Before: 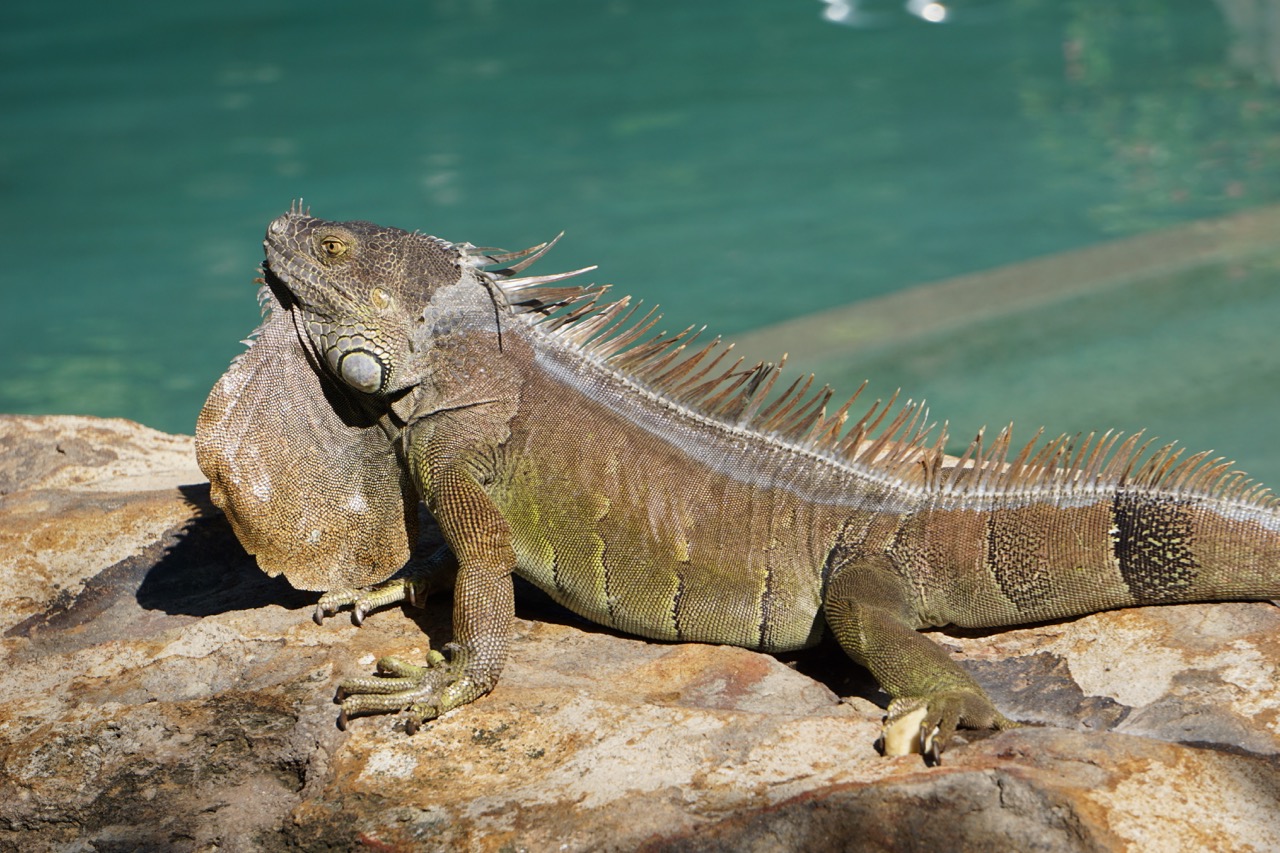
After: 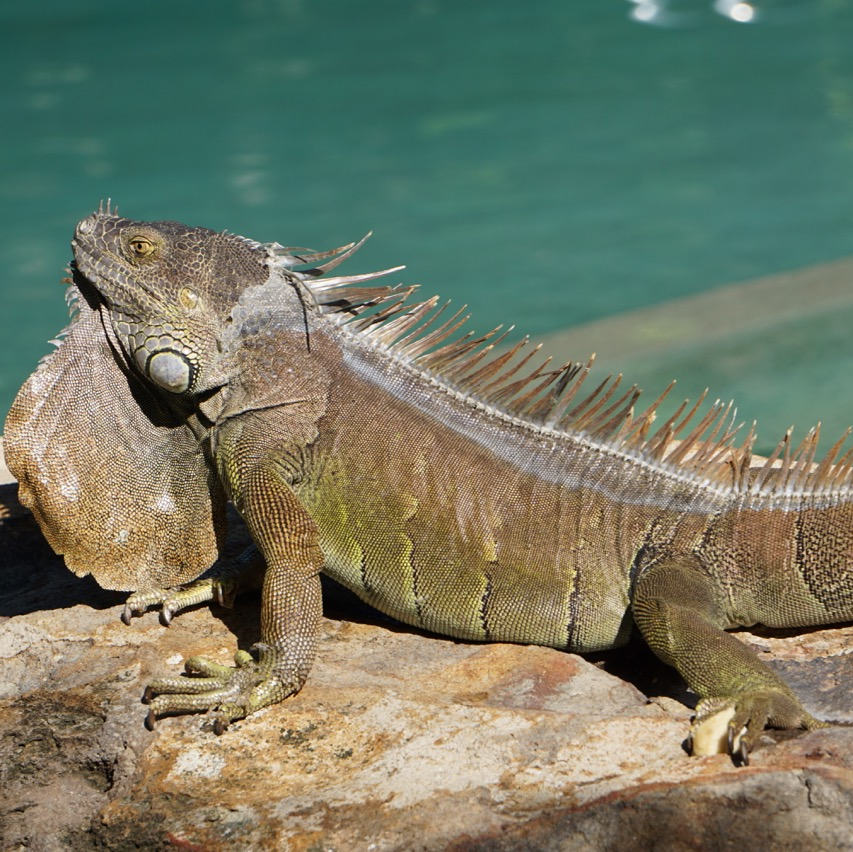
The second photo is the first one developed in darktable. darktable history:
crop and rotate: left 15.055%, right 18.278%
shadows and highlights: shadows 4.1, highlights -17.6, soften with gaussian
